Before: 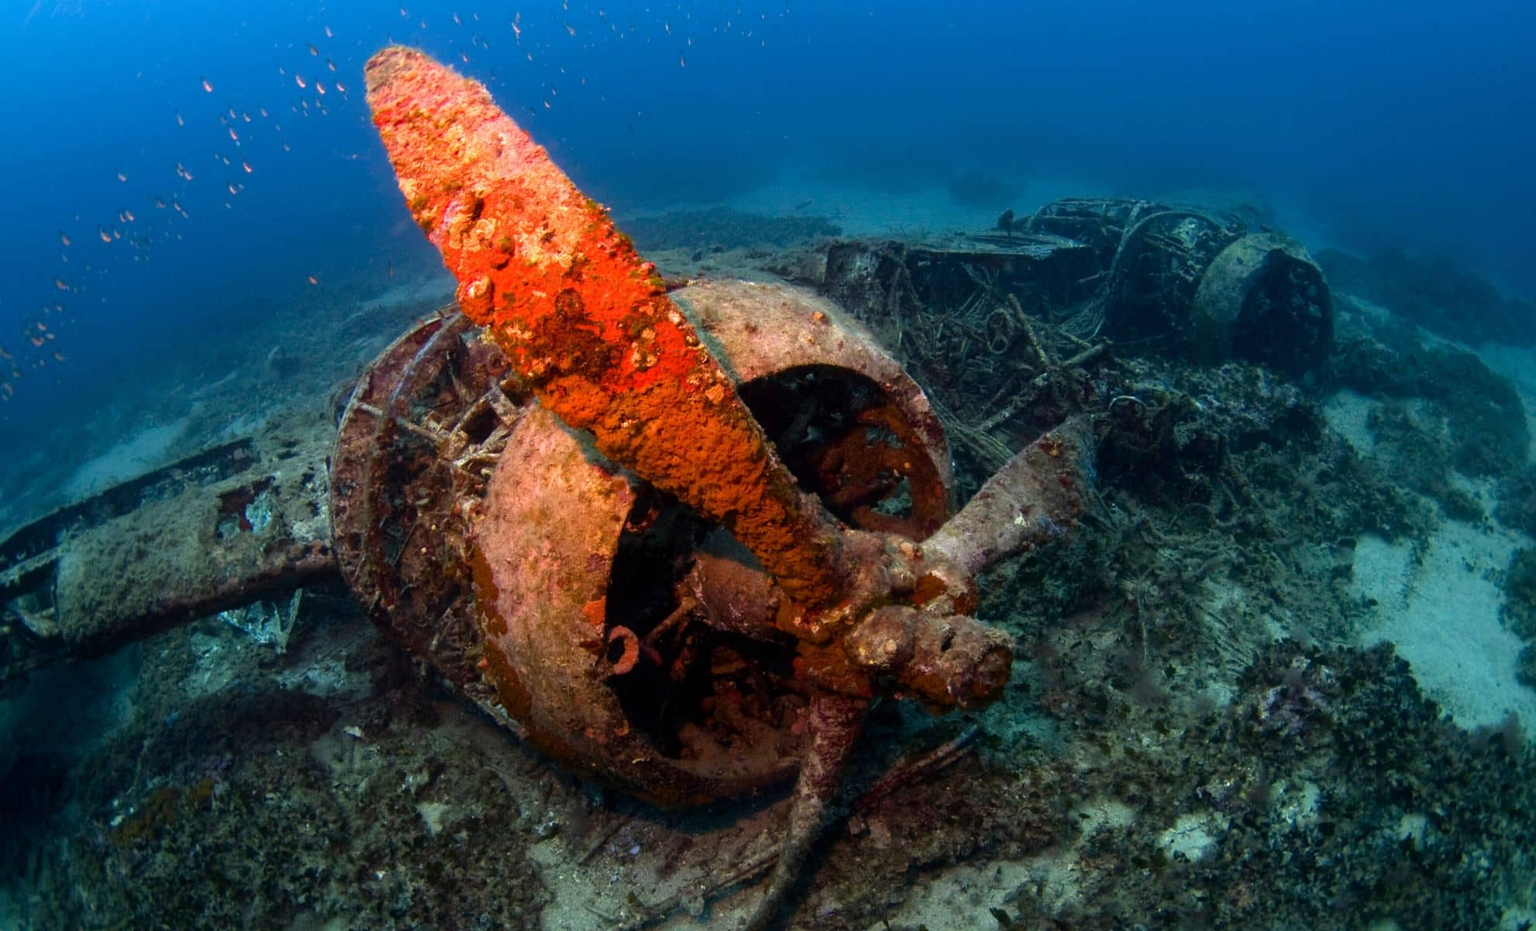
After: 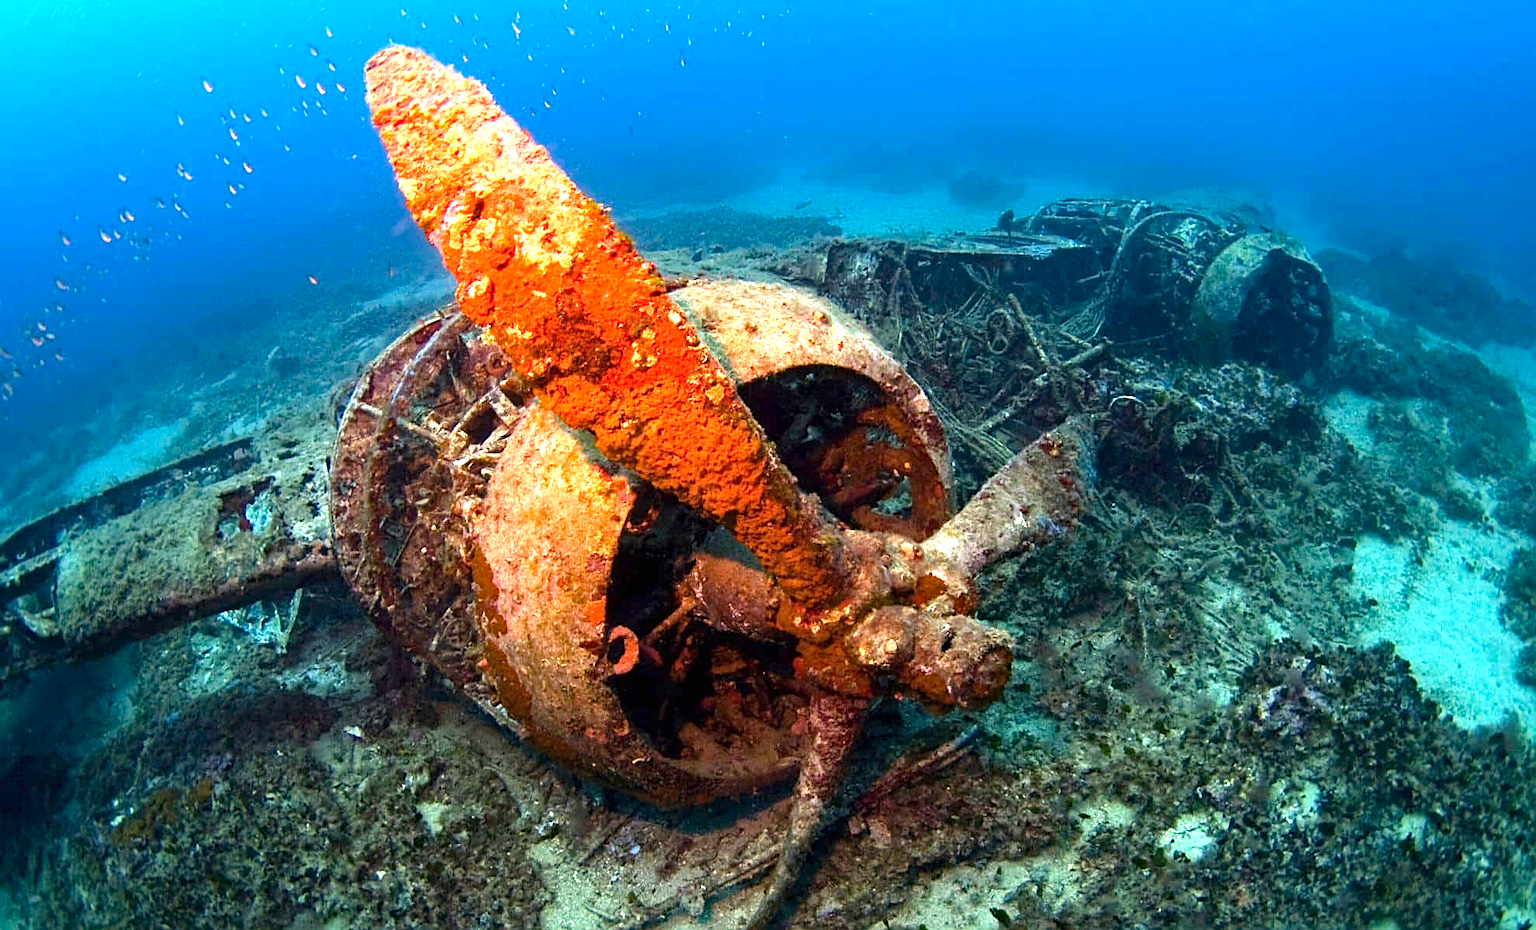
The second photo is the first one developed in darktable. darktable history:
haze removal: strength 0.29, distance 0.25, compatibility mode true, adaptive false
sharpen: on, module defaults
exposure: exposure 1.5 EV, compensate highlight preservation false
